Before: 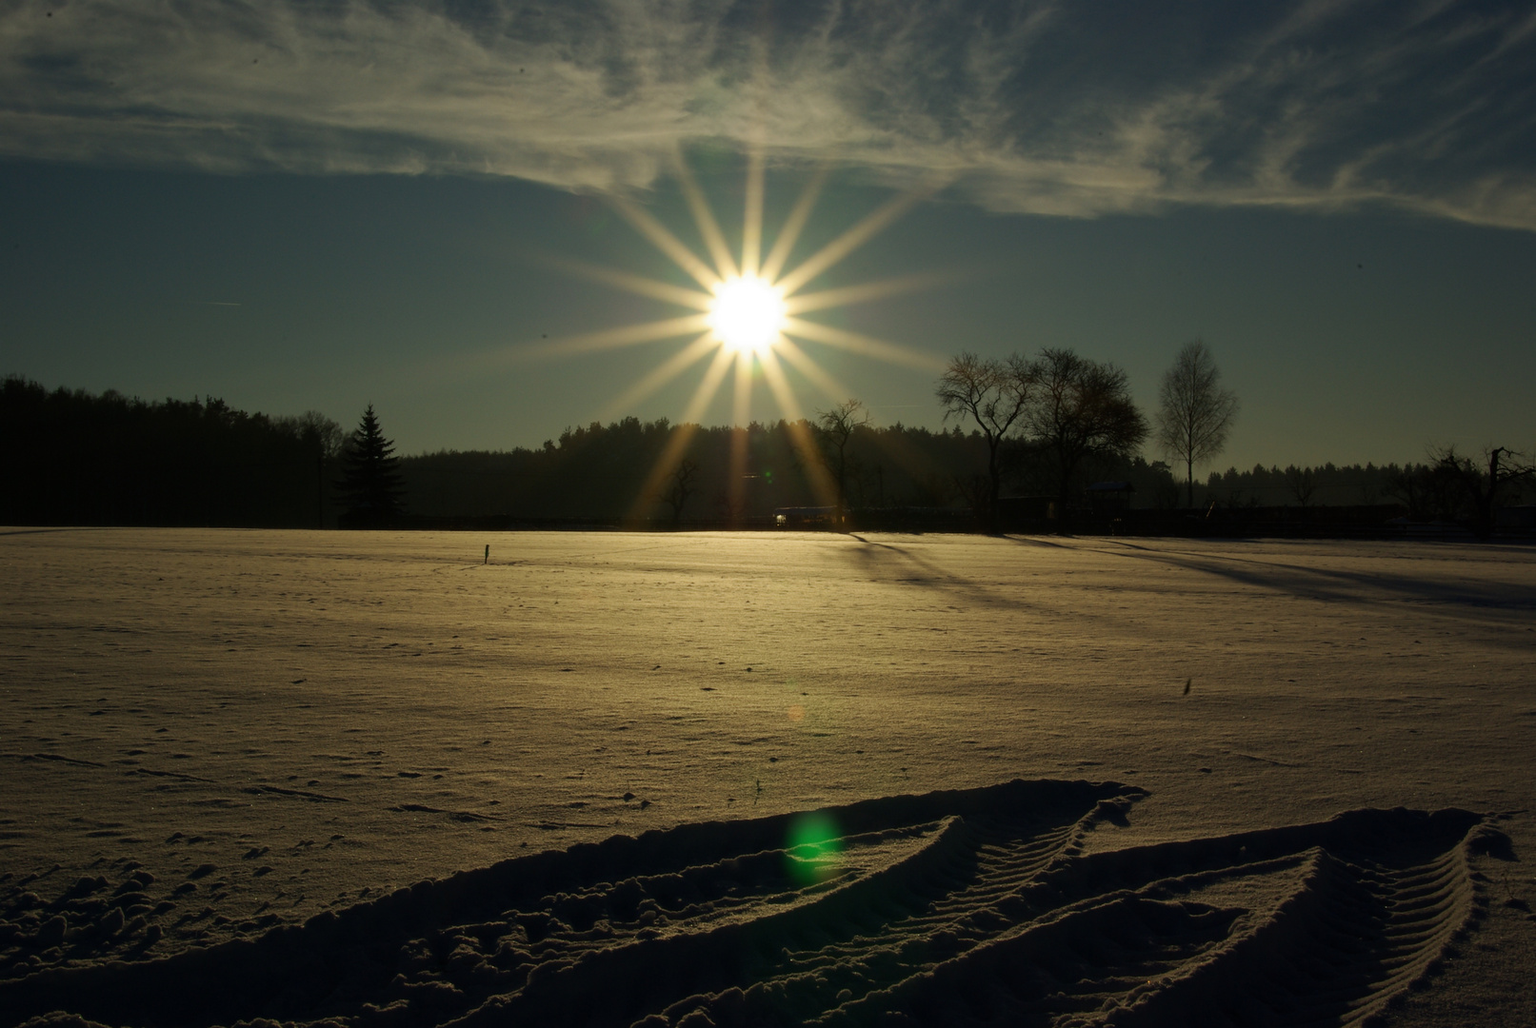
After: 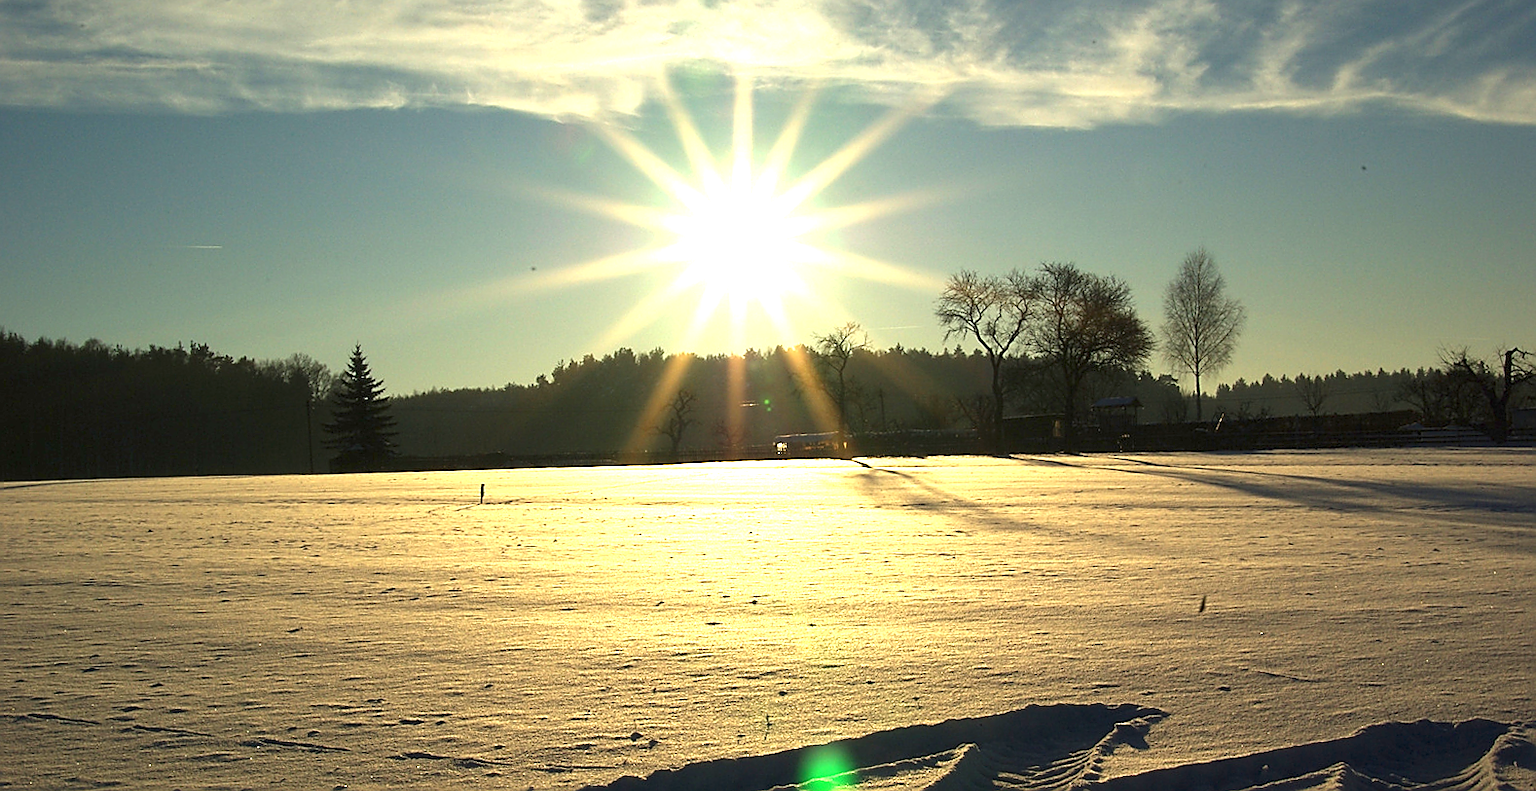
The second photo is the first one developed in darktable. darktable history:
sharpen: radius 1.4, amount 1.25, threshold 0.7
rotate and perspective: rotation -2°, crop left 0.022, crop right 0.978, crop top 0.049, crop bottom 0.951
exposure: black level correction 0, exposure 2.327 EV, compensate exposure bias true, compensate highlight preservation false
crop and rotate: top 5.667%, bottom 14.937%
